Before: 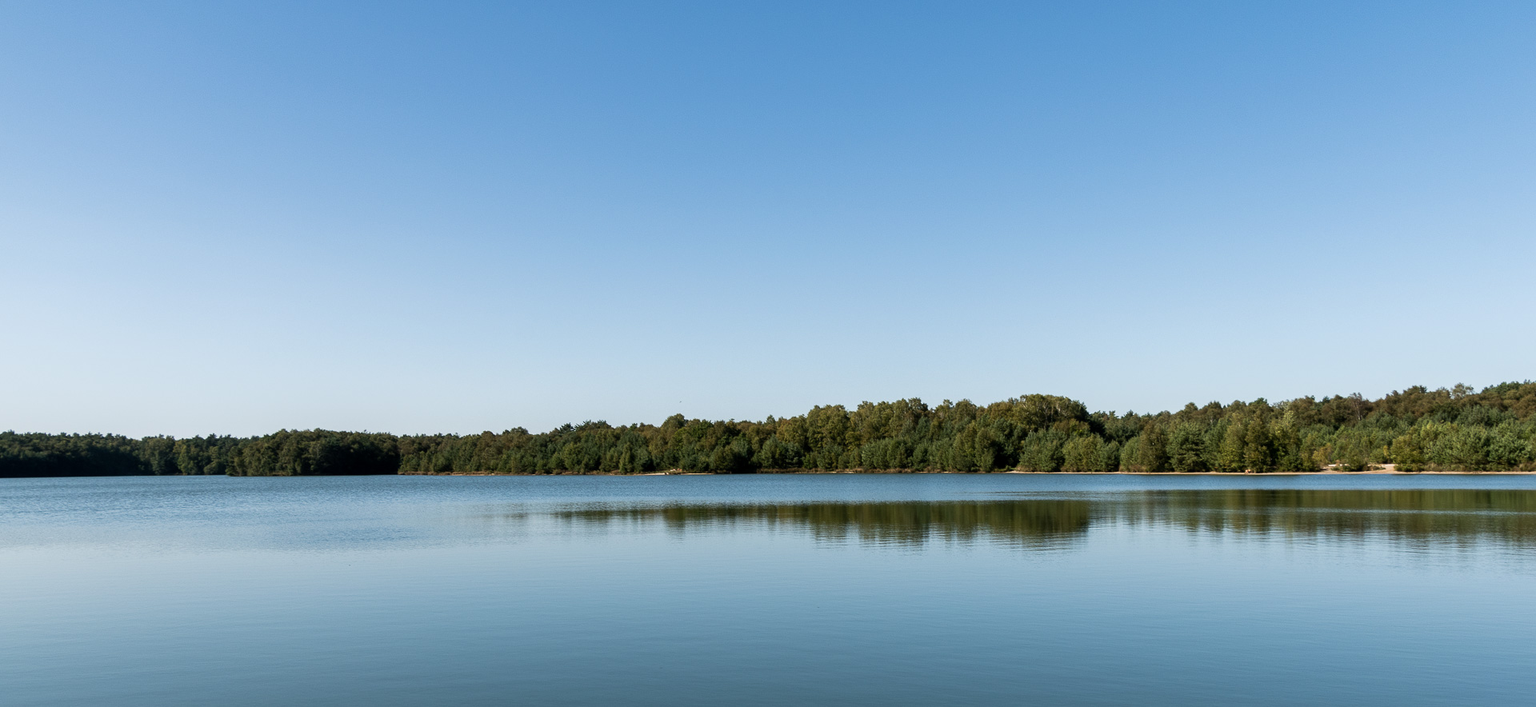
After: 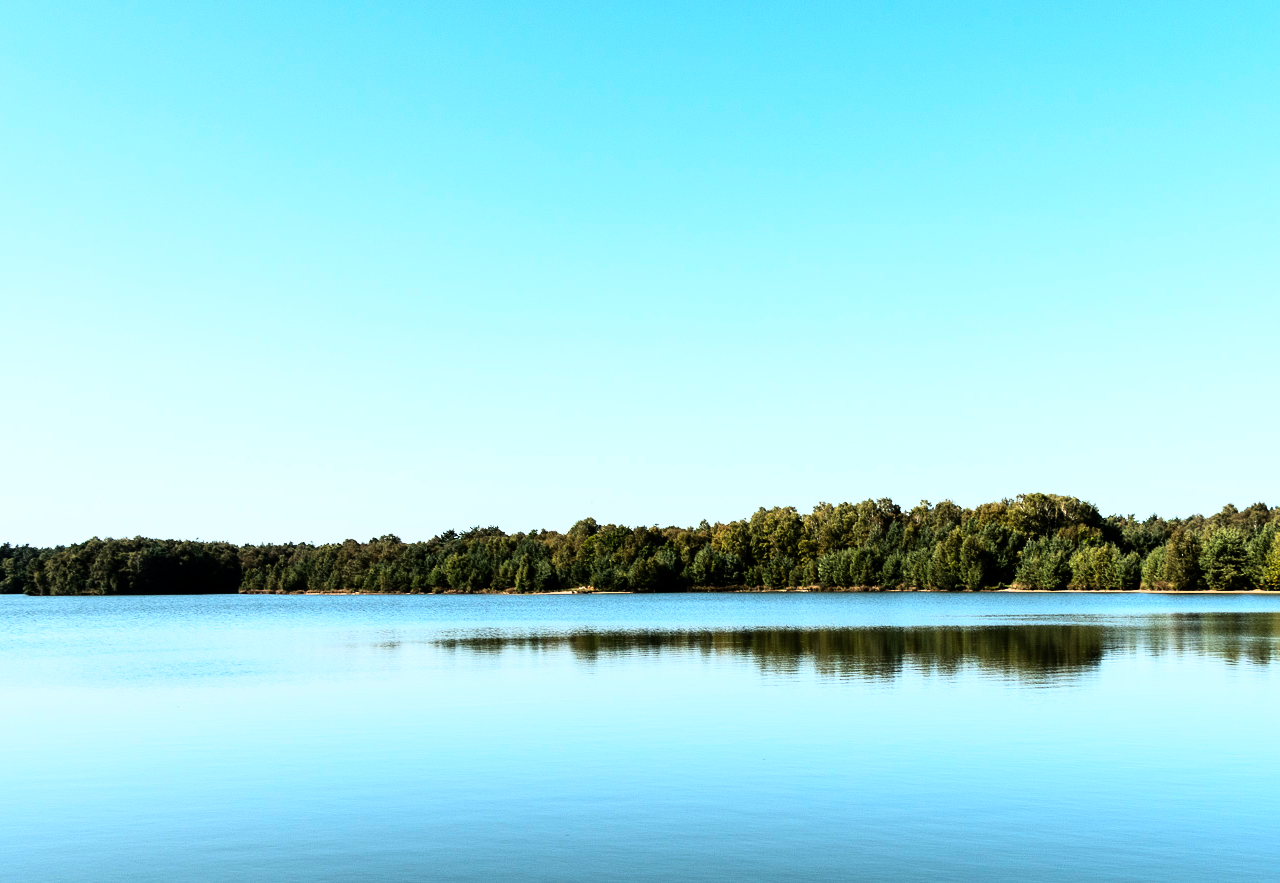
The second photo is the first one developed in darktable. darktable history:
rgb curve: curves: ch0 [(0, 0) (0.21, 0.15) (0.24, 0.21) (0.5, 0.75) (0.75, 0.96) (0.89, 0.99) (1, 1)]; ch1 [(0, 0.02) (0.21, 0.13) (0.25, 0.2) (0.5, 0.67) (0.75, 0.9) (0.89, 0.97) (1, 1)]; ch2 [(0, 0.02) (0.21, 0.13) (0.25, 0.2) (0.5, 0.67) (0.75, 0.9) (0.89, 0.97) (1, 1)], compensate middle gray true
crop and rotate: left 13.537%, right 19.796%
